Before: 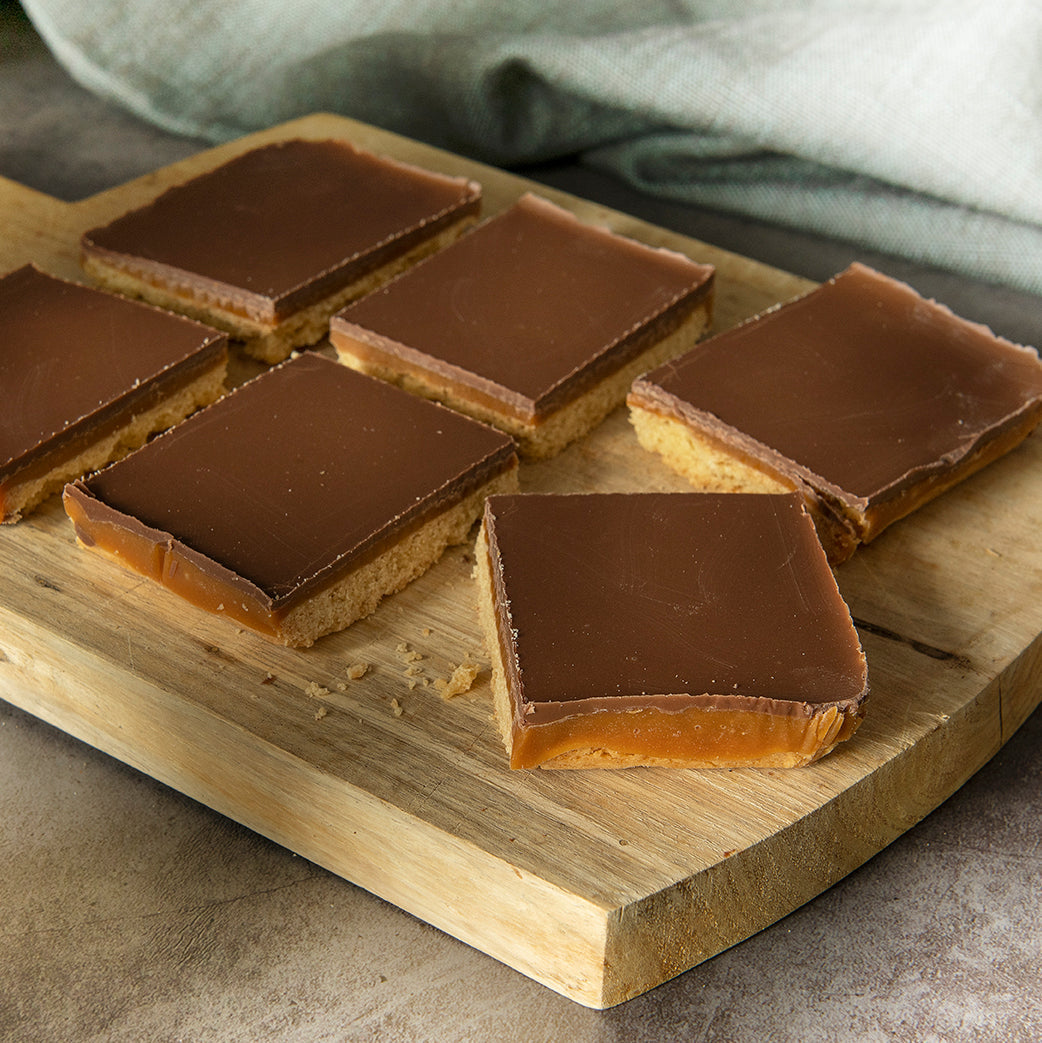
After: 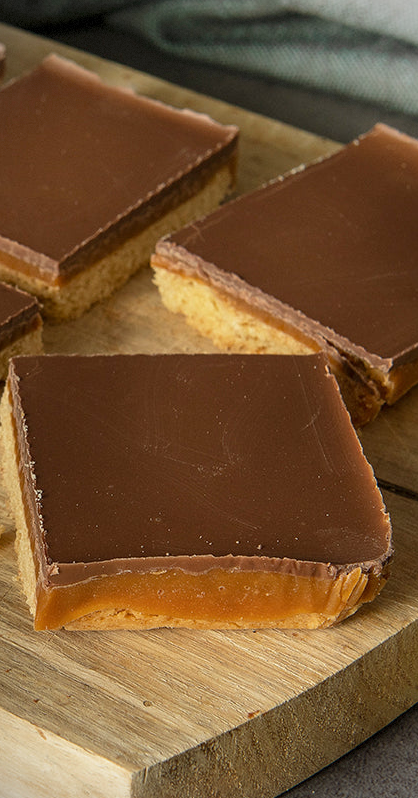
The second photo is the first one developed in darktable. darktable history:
crop: left 45.721%, top 13.393%, right 14.118%, bottom 10.01%
vignetting: dithering 8-bit output, unbound false
